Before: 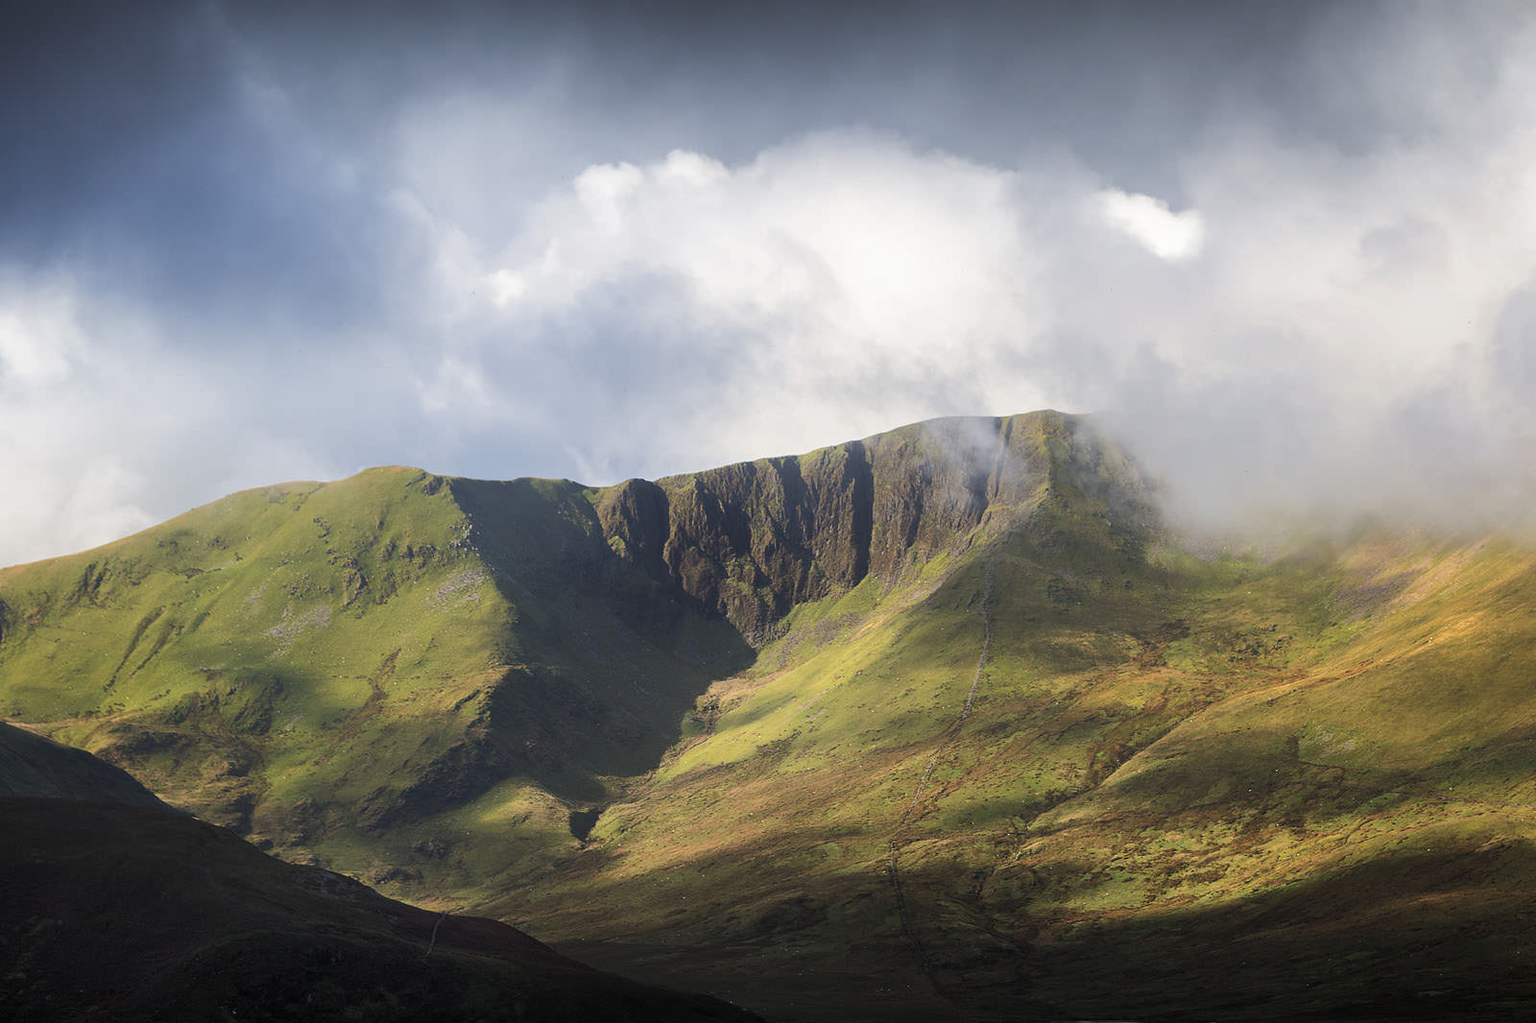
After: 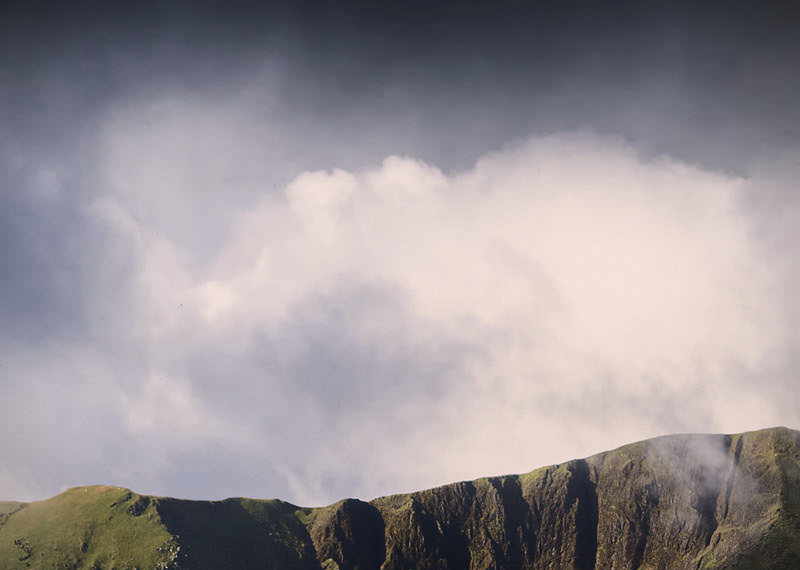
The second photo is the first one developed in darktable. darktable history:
crop: left 19.556%, right 30.401%, bottom 46.458%
vignetting: fall-off start 92.6%, brightness -0.52, saturation -0.51, center (-0.012, 0)
color correction: highlights a* 5.81, highlights b* 4.84
exposure: exposure -0.582 EV, compensate highlight preservation false
contrast brightness saturation: contrast 0.28
